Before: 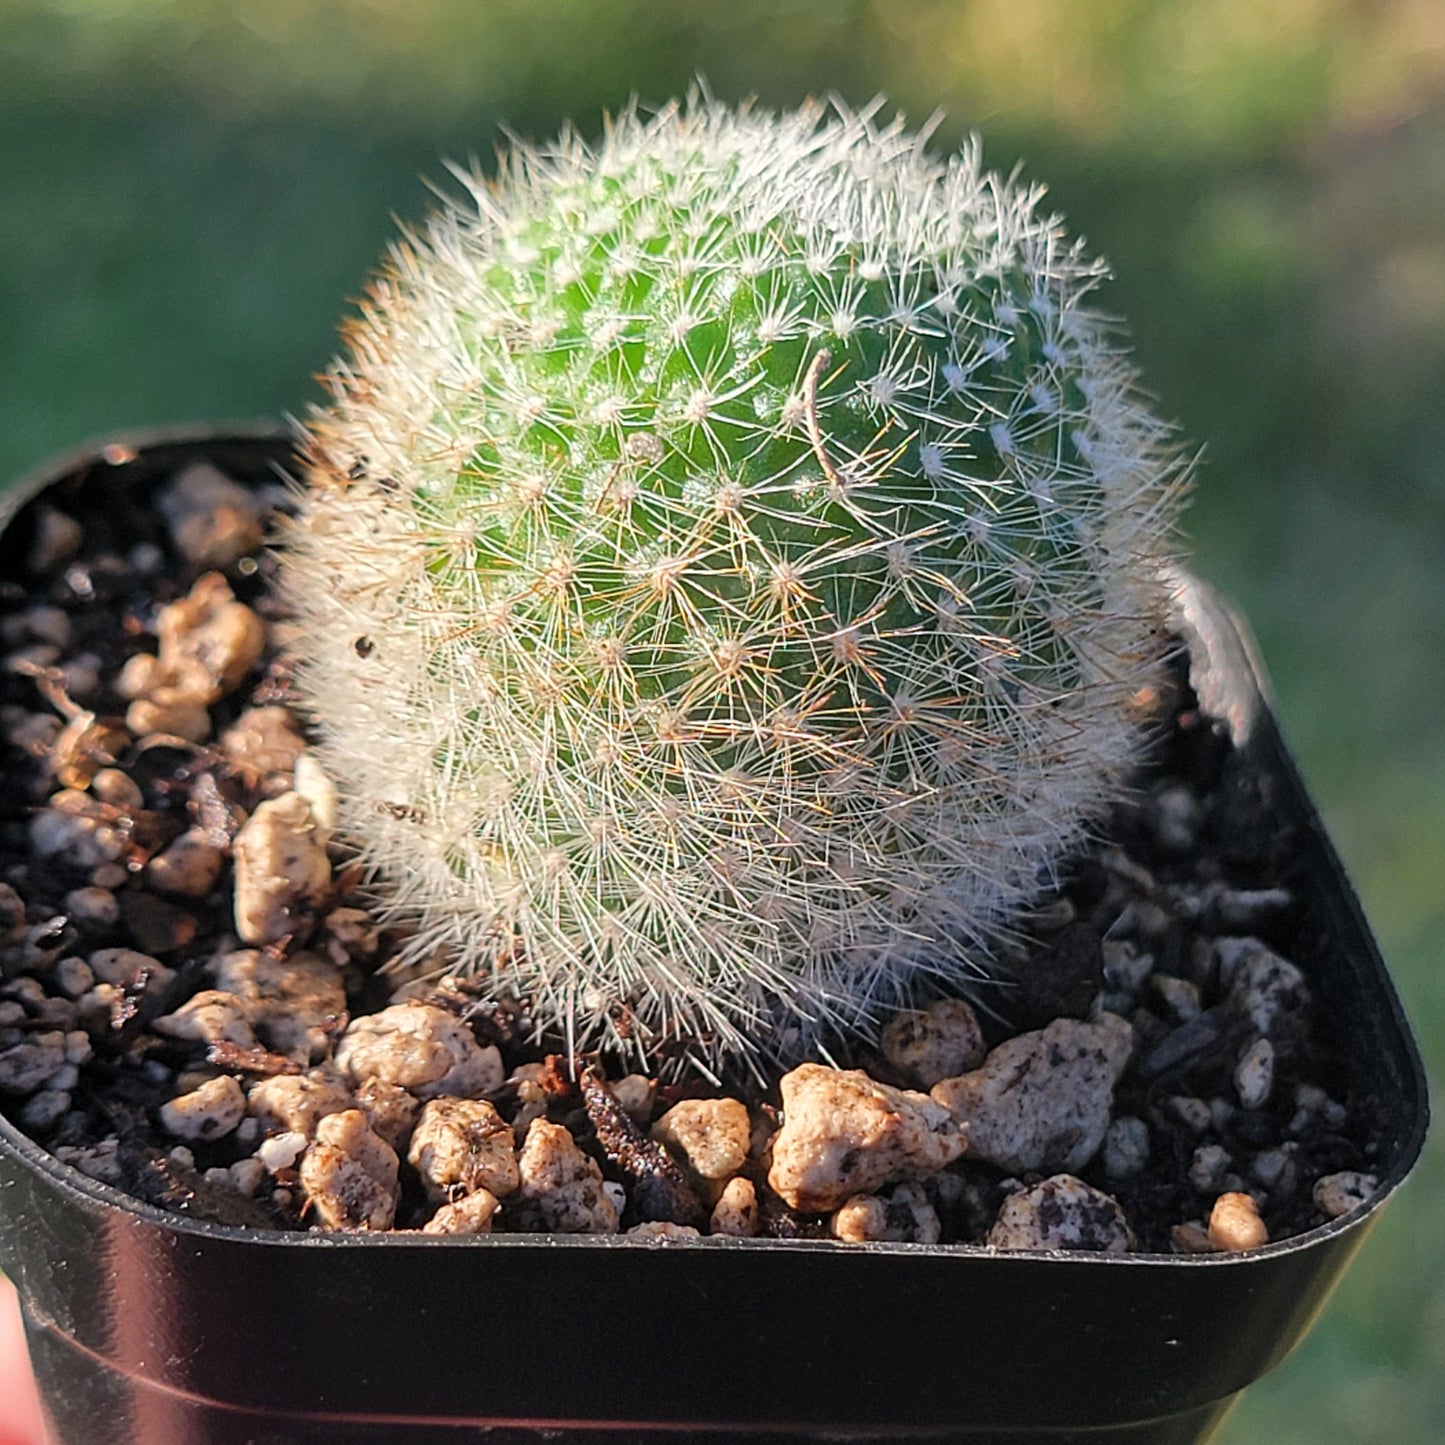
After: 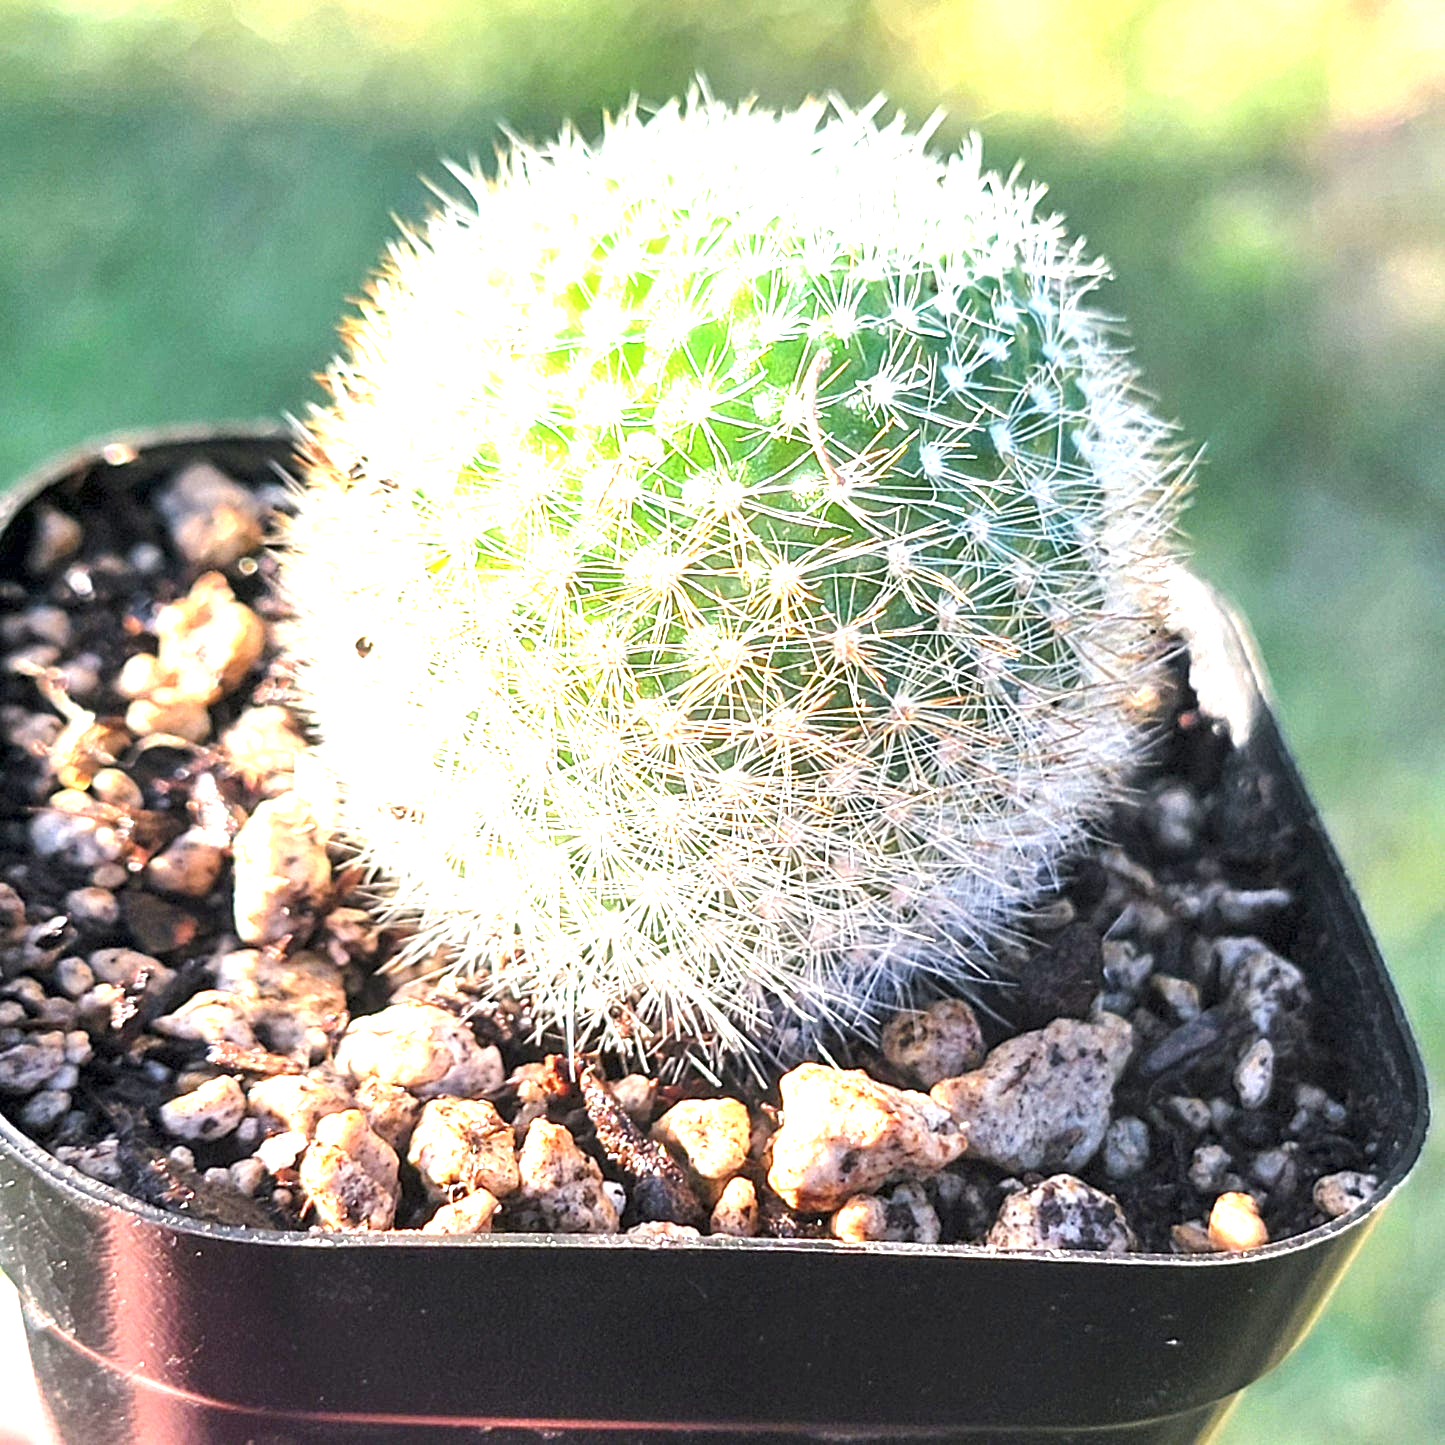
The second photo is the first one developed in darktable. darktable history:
exposure: black level correction 0, exposure 1.975 EV, compensate exposure bias true, compensate highlight preservation false
local contrast: highlights 100%, shadows 100%, detail 120%, midtone range 0.2
